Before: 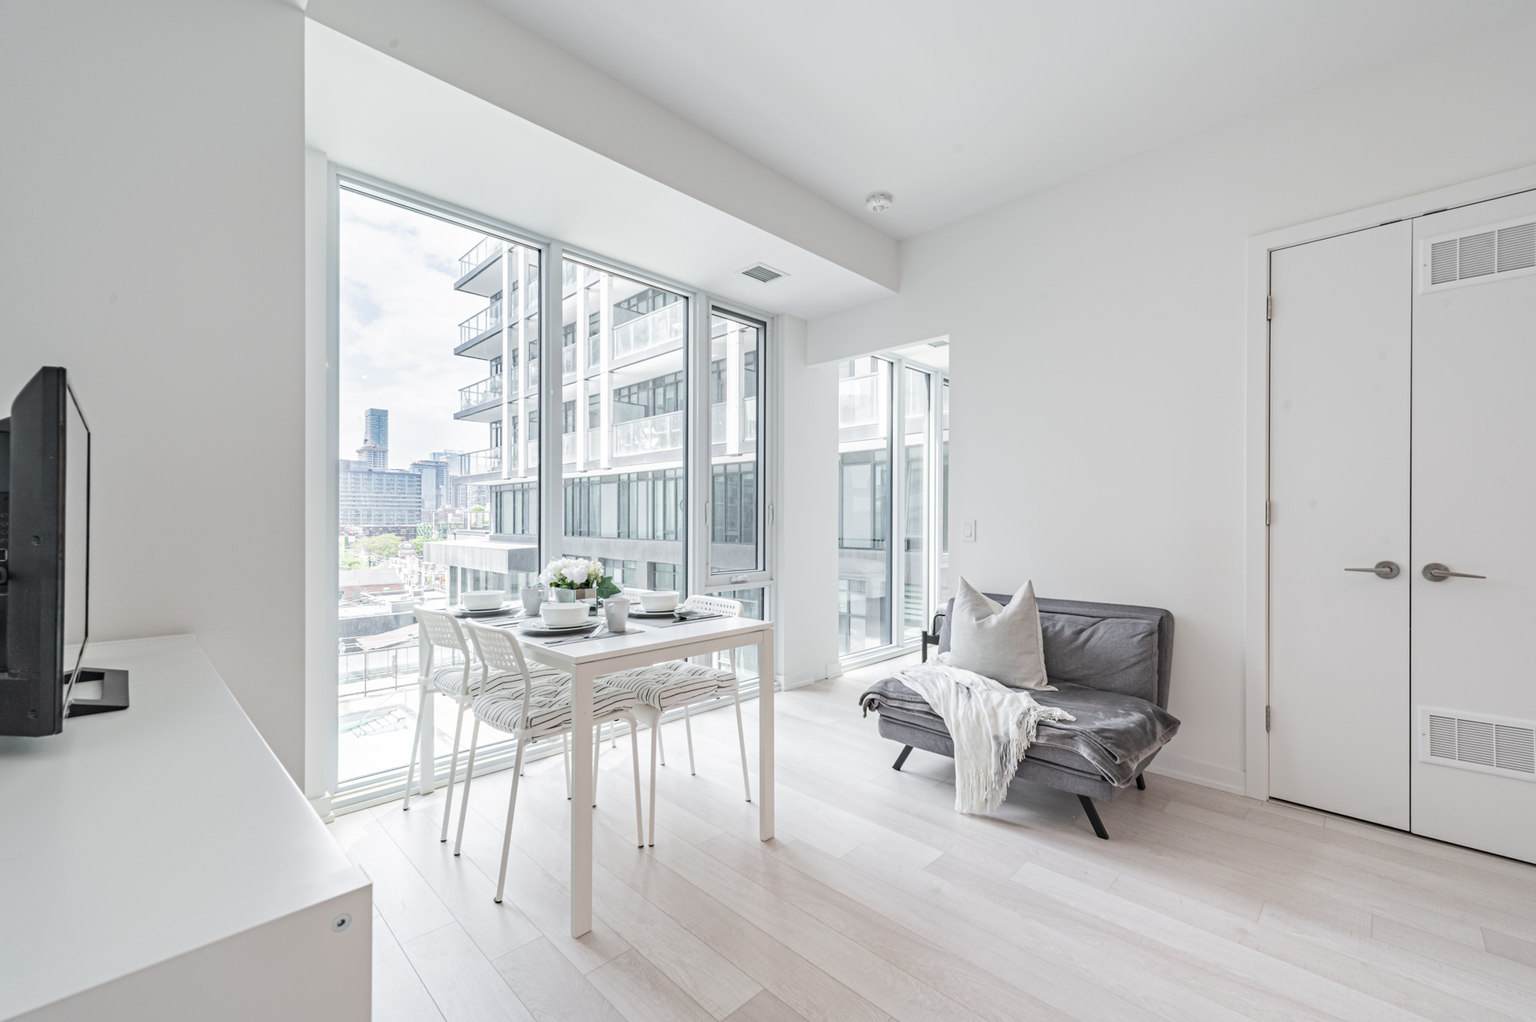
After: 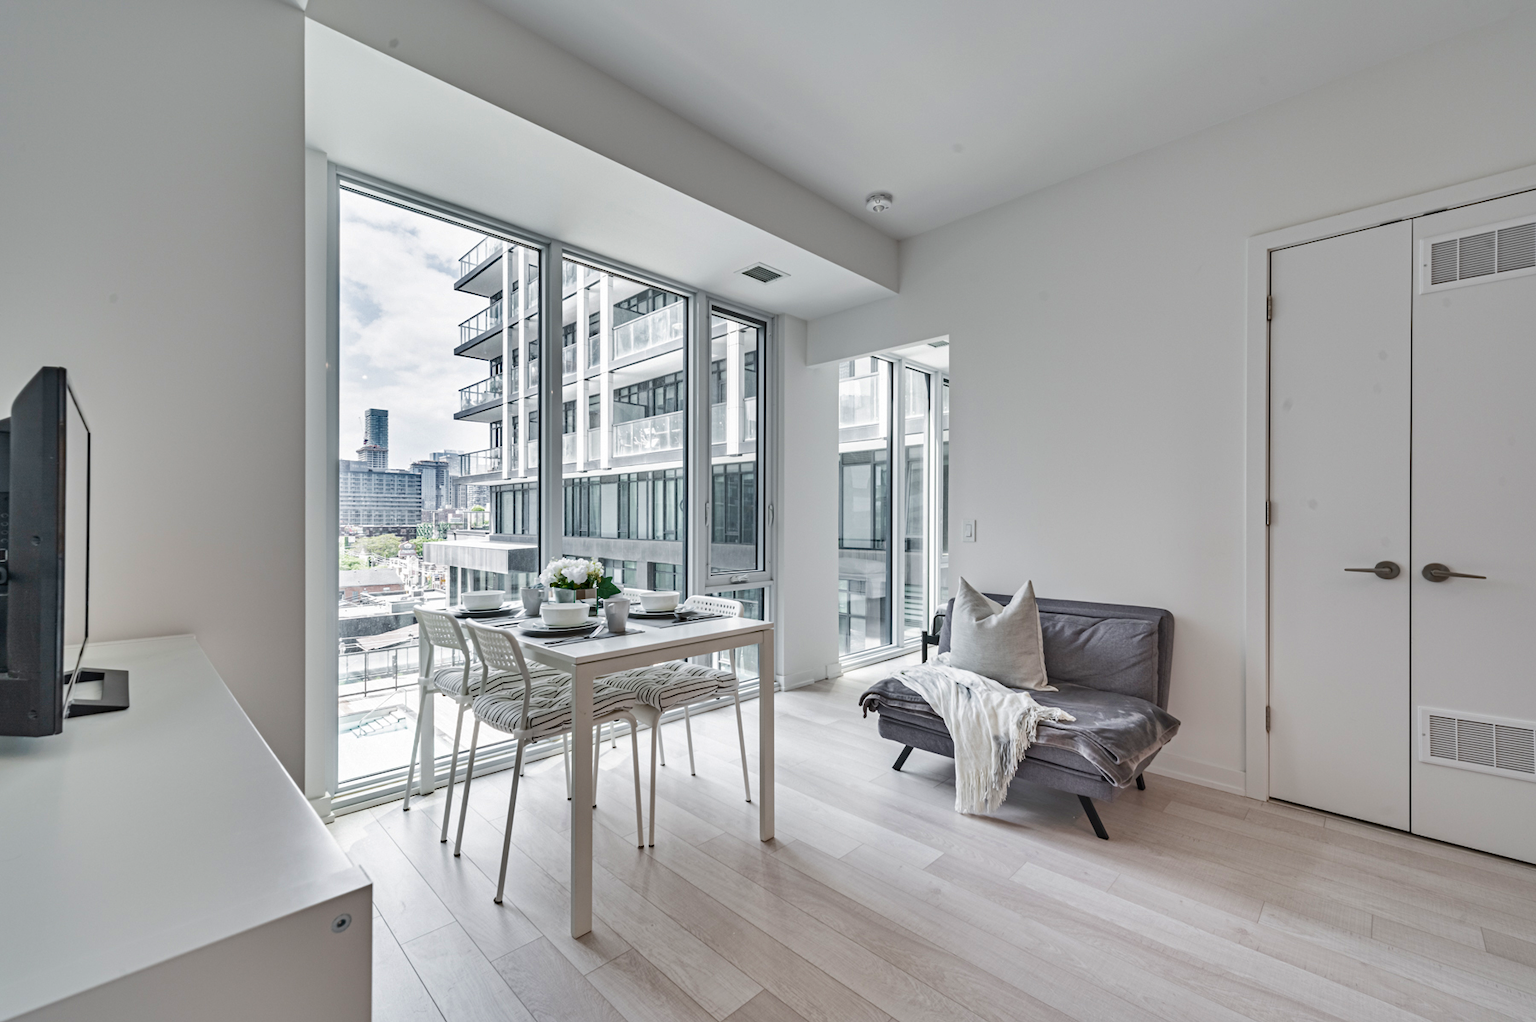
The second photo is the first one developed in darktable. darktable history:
color balance rgb: perceptual saturation grading › global saturation 20.777%, perceptual saturation grading › highlights -19.905%, perceptual saturation grading › shadows 29.318%, global vibrance 45.63%
shadows and highlights: radius 103.3, shadows 50.38, highlights -64.44, highlights color adjustment 0.727%, soften with gaussian
